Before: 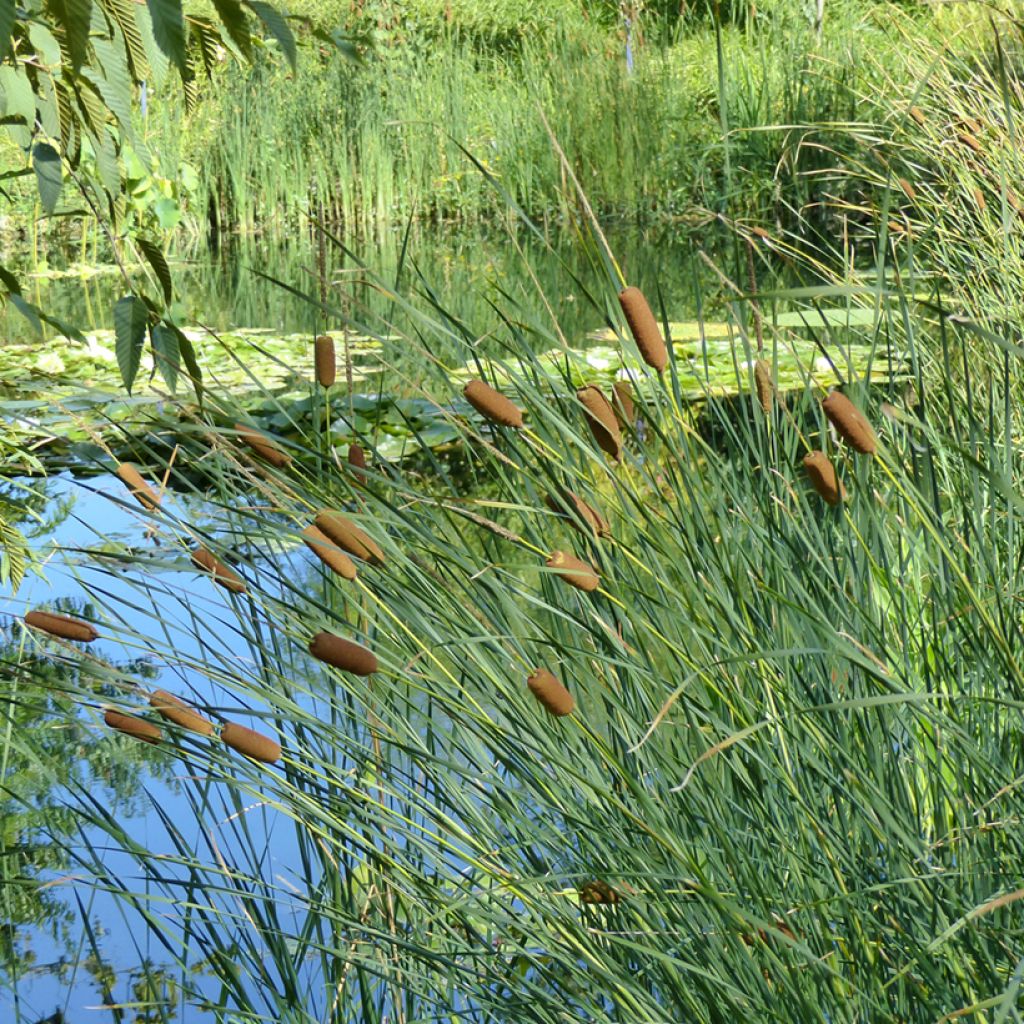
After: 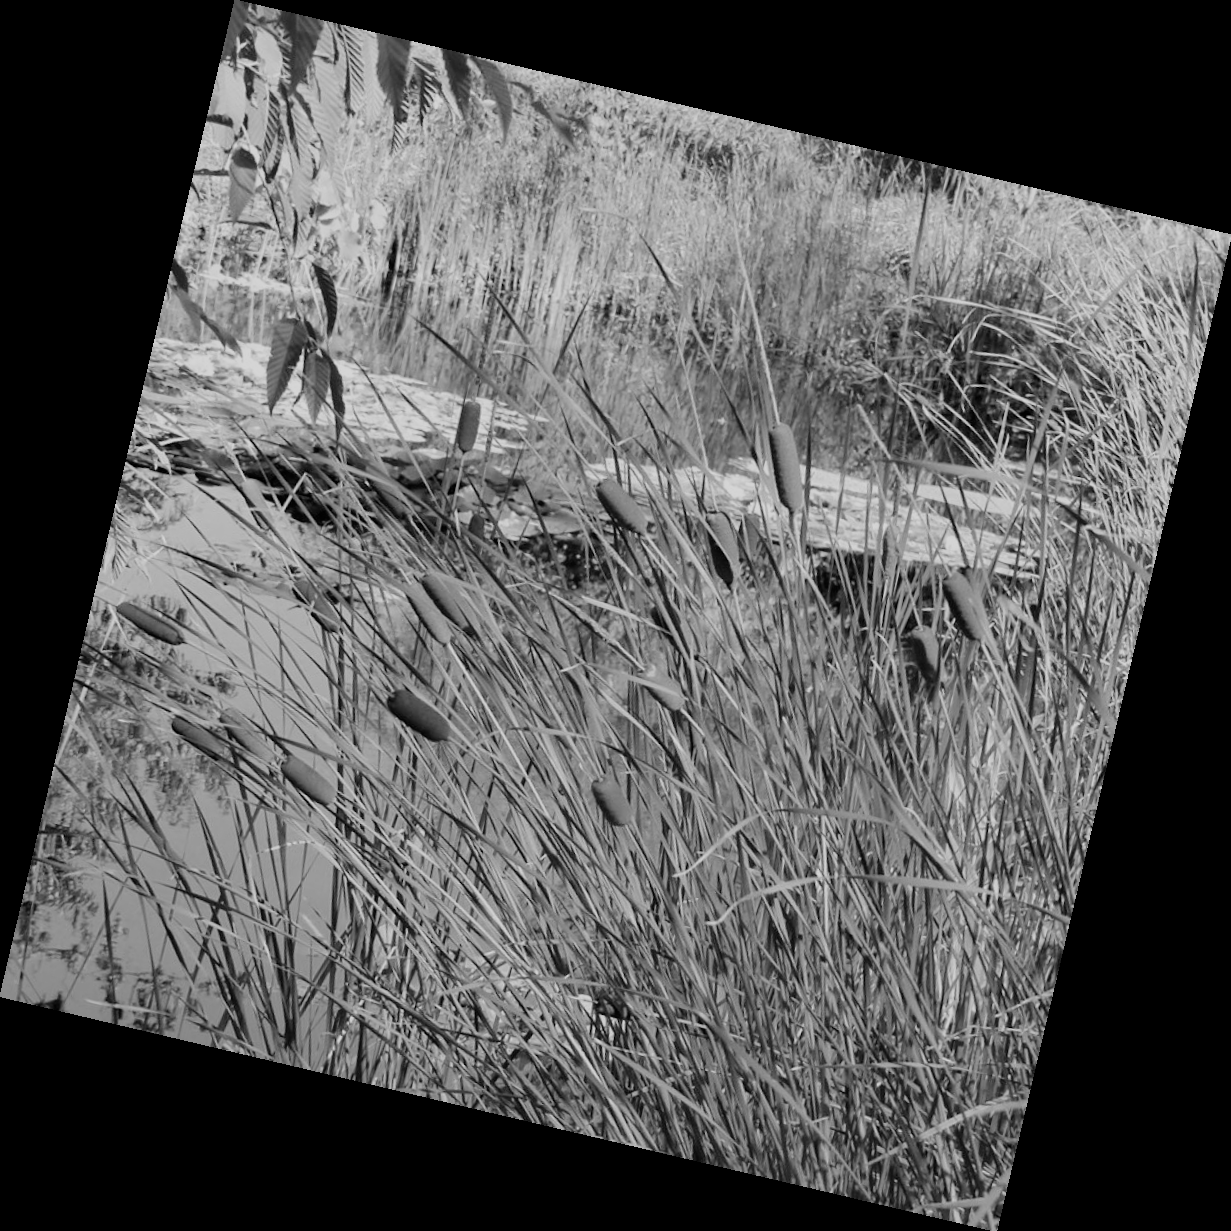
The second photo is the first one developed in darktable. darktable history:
monochrome: on, module defaults
filmic rgb: black relative exposure -7.65 EV, white relative exposure 4.56 EV, hardness 3.61, contrast 1.05
rotate and perspective: rotation 13.27°, automatic cropping off
